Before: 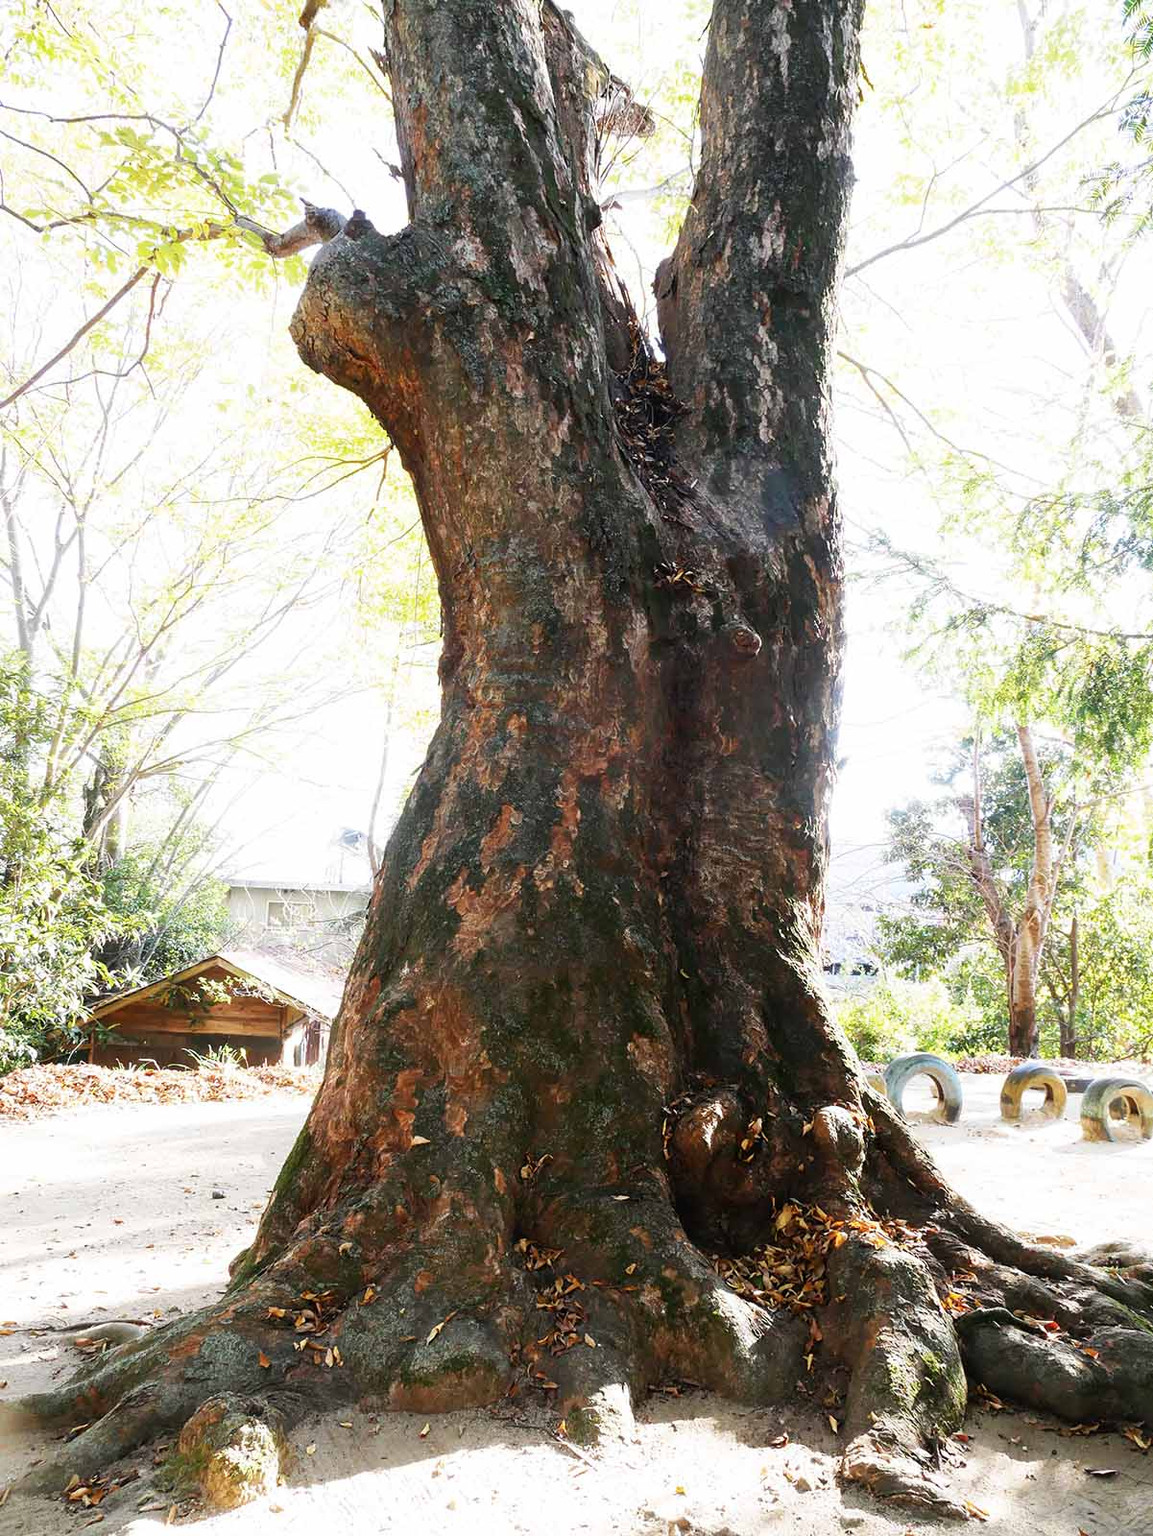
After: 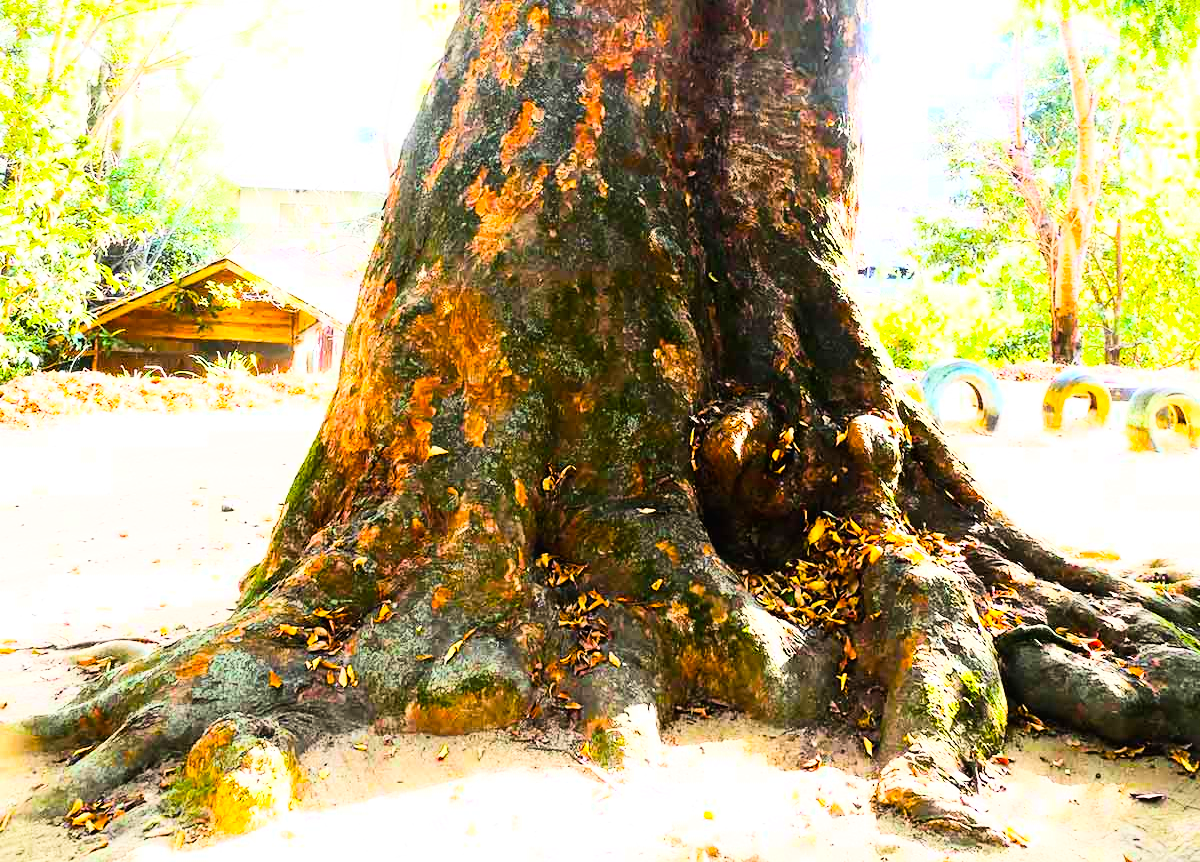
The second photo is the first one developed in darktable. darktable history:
base curve: curves: ch0 [(0, 0) (0.007, 0.004) (0.027, 0.03) (0.046, 0.07) (0.207, 0.54) (0.442, 0.872) (0.673, 0.972) (1, 1)]
crop and rotate: top 46.123%, right 0.05%
color balance rgb: highlights gain › luminance 14.962%, linear chroma grading › shadows 9.863%, linear chroma grading › highlights 10.511%, linear chroma grading › global chroma 14.459%, linear chroma grading › mid-tones 14.995%, perceptual saturation grading › global saturation 39.914%, perceptual brilliance grading › mid-tones 10.577%, perceptual brilliance grading › shadows 14.357%
